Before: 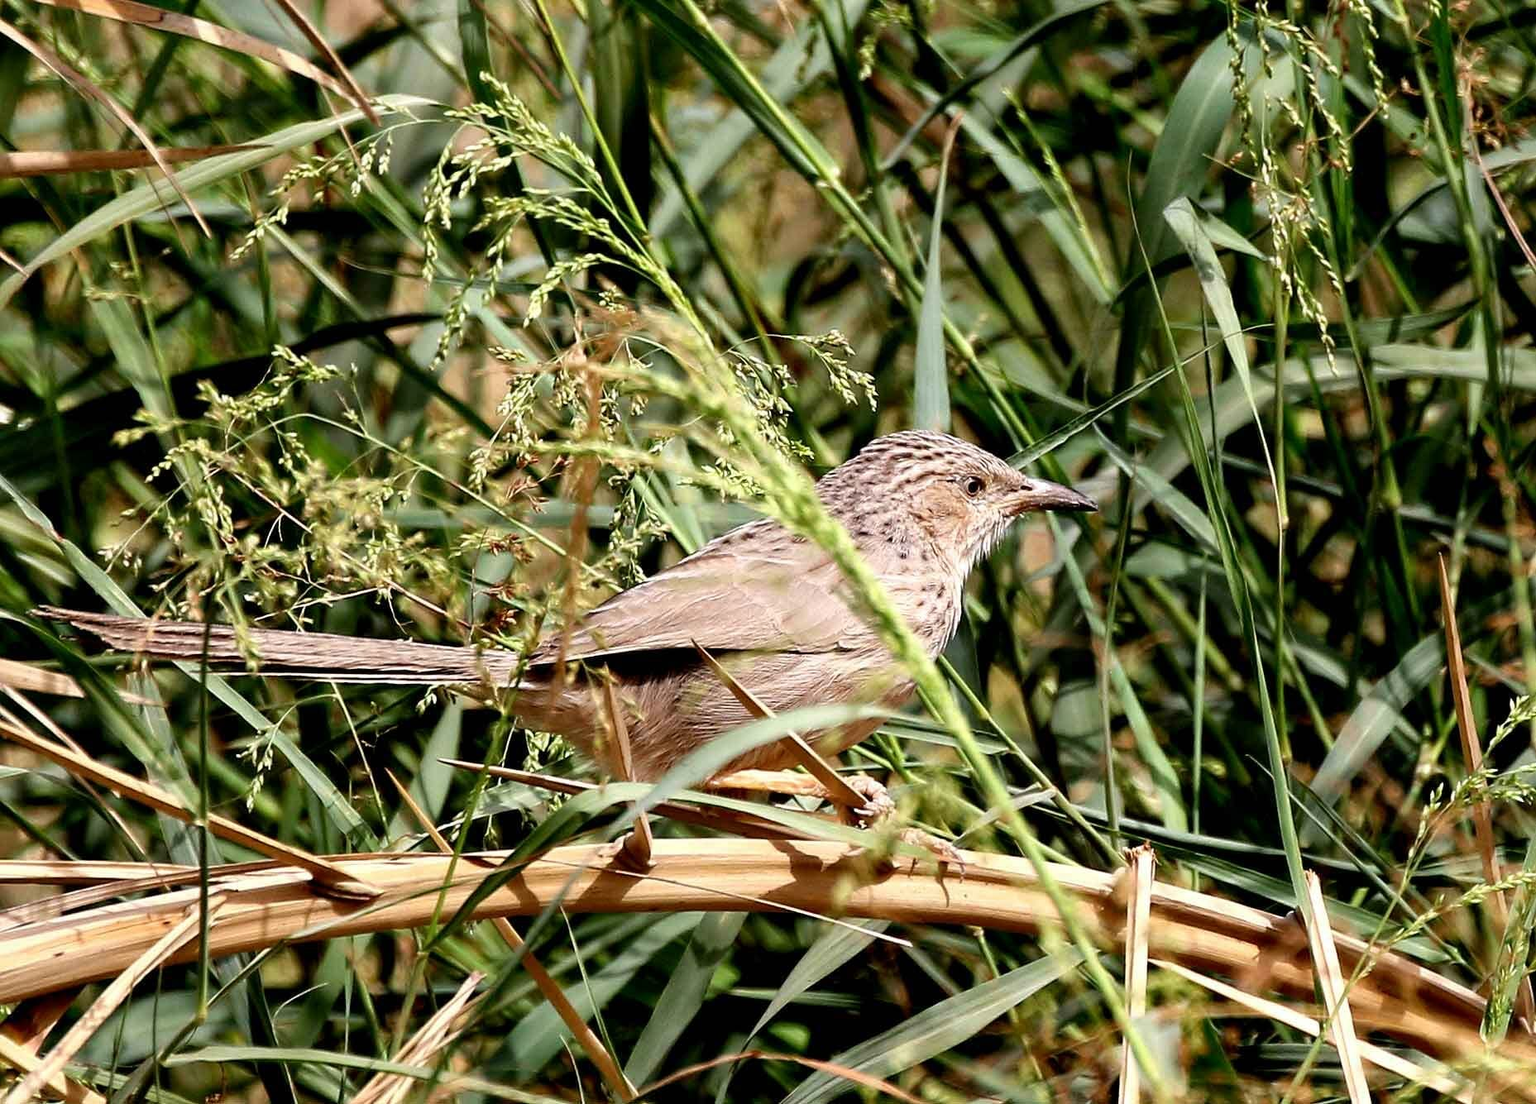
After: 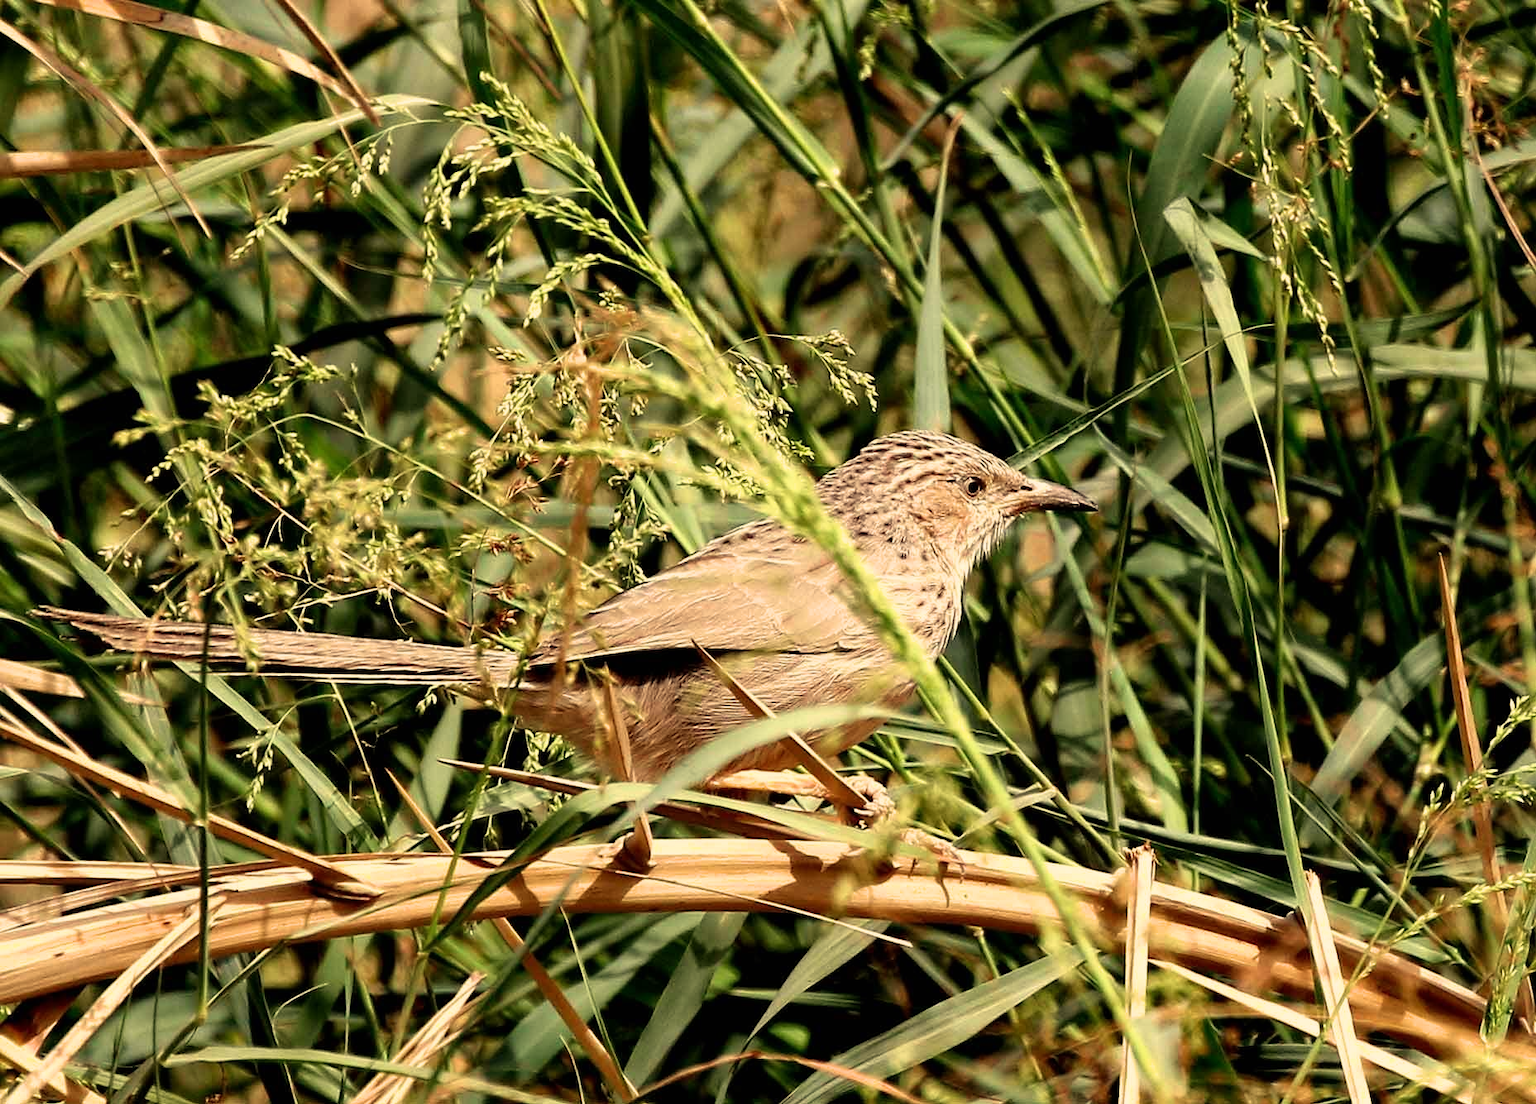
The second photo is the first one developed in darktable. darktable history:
rgb levels: preserve colors max RGB
filmic rgb: black relative exposure -16 EV, white relative exposure 2.93 EV, hardness 10.04, color science v6 (2022)
white balance: red 1.08, blue 0.791
